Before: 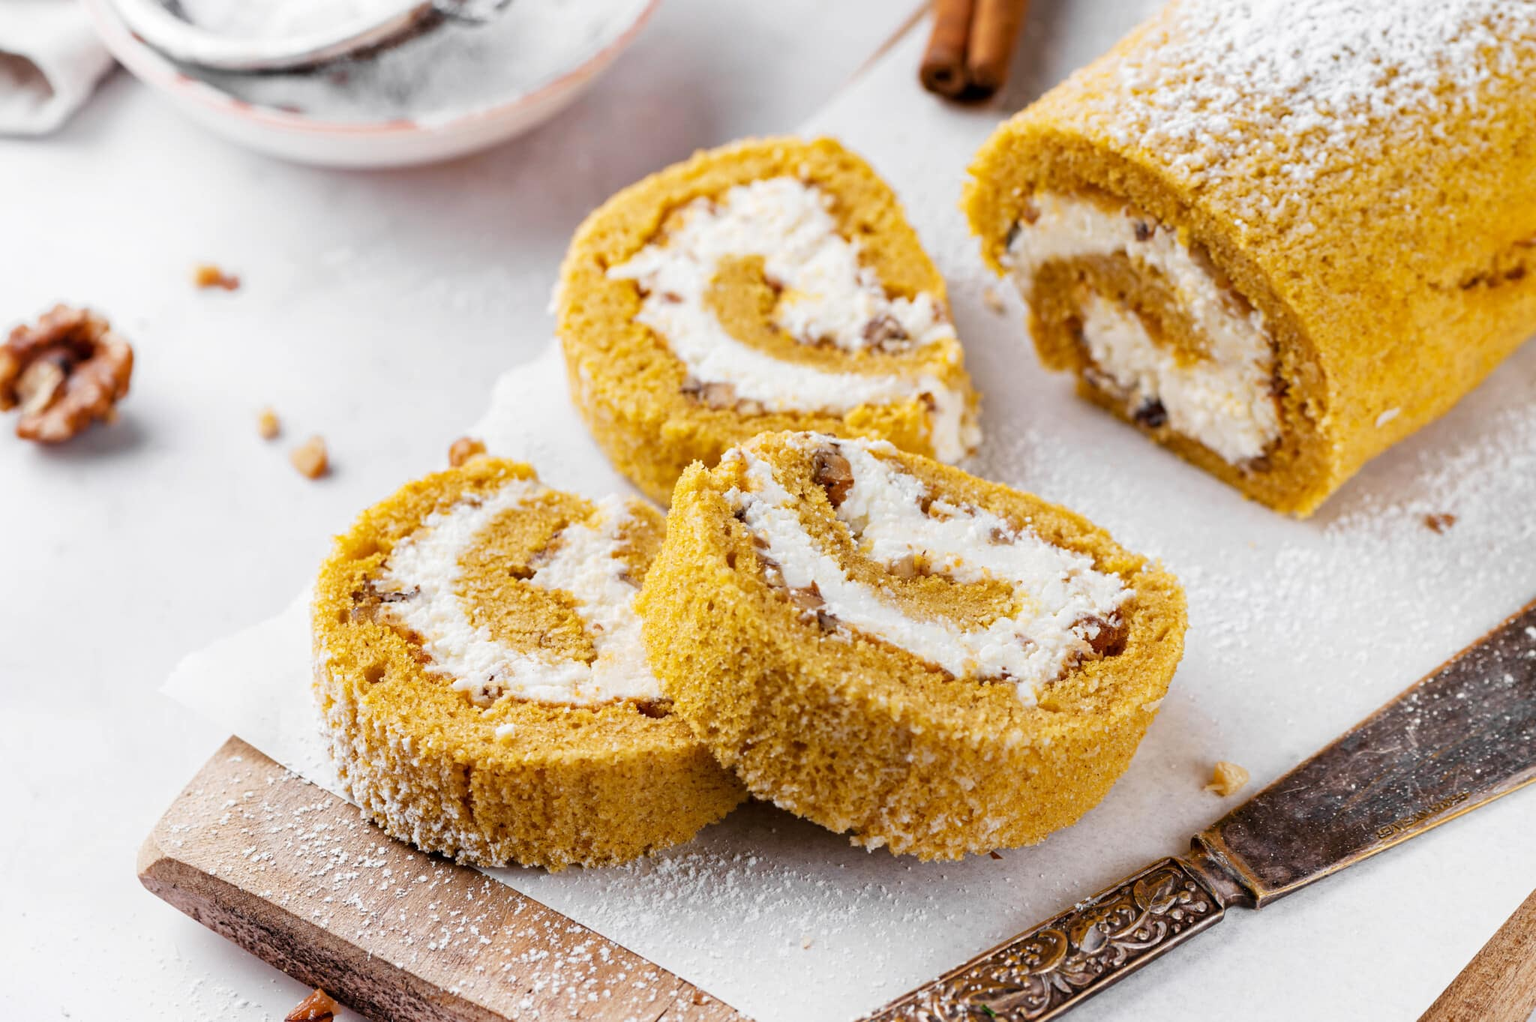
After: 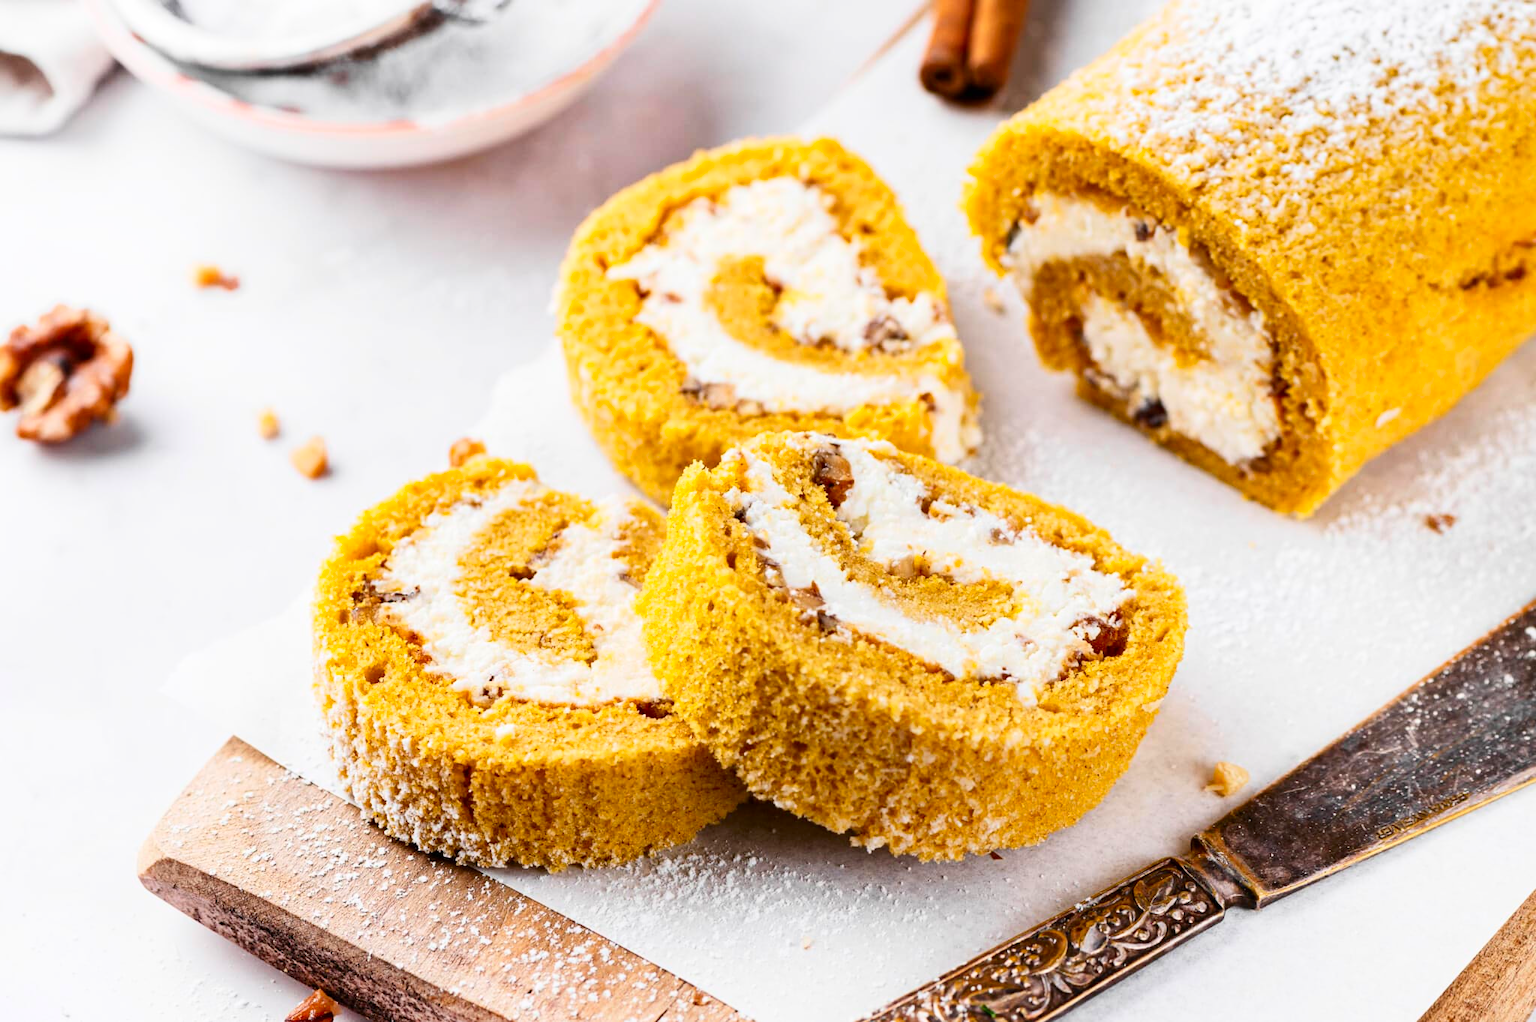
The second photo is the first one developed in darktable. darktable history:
contrast brightness saturation: contrast 0.23, brightness 0.096, saturation 0.294
